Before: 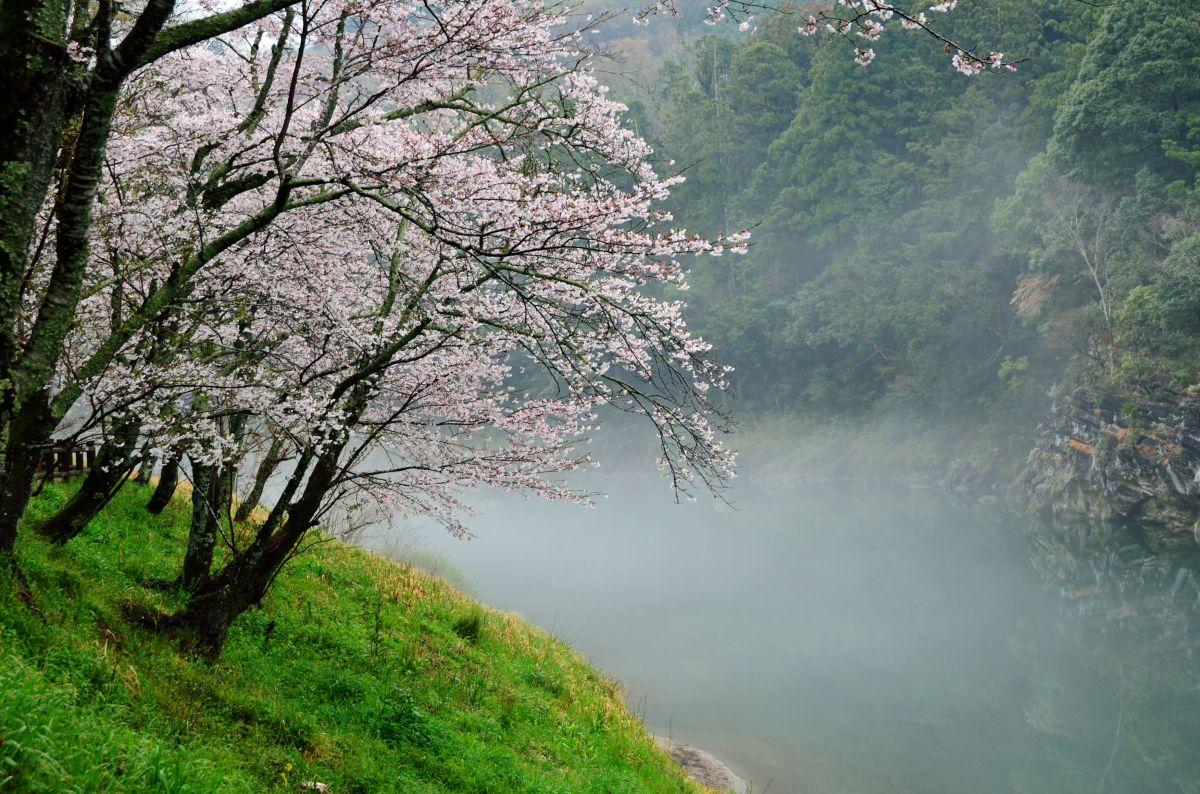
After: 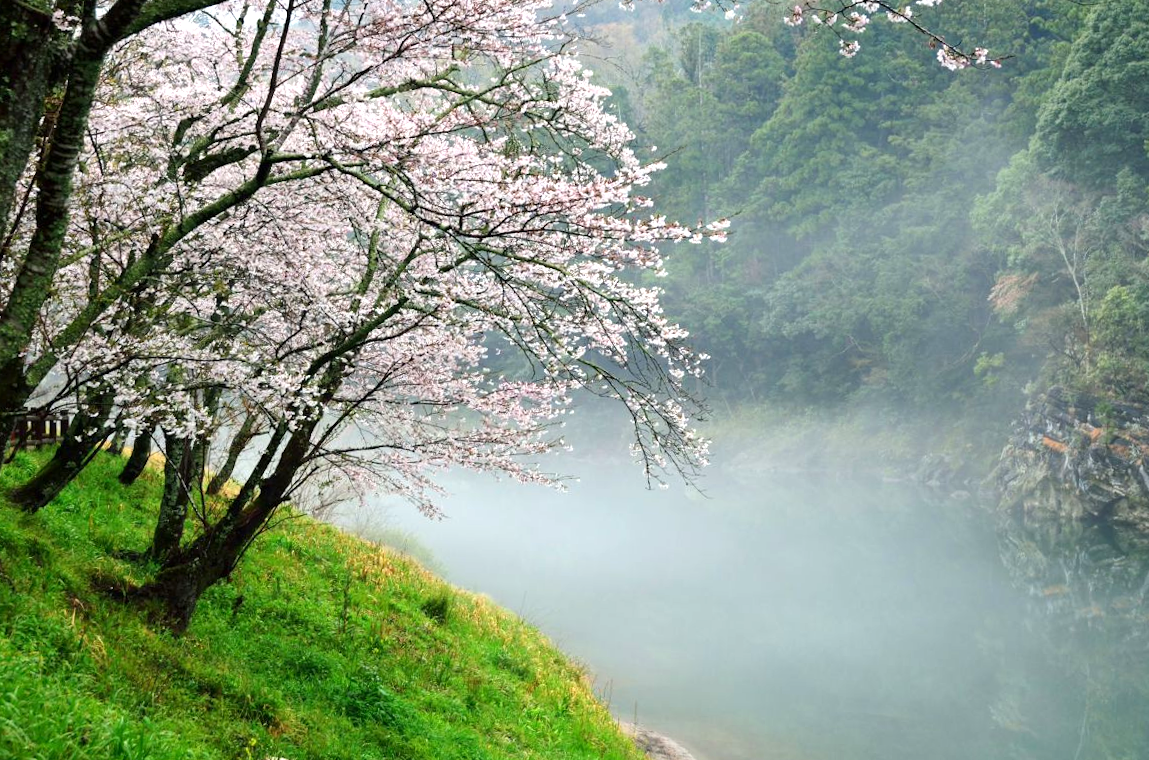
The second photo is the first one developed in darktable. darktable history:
crop and rotate: angle -1.69°
exposure: exposure 0.64 EV, compensate highlight preservation false
